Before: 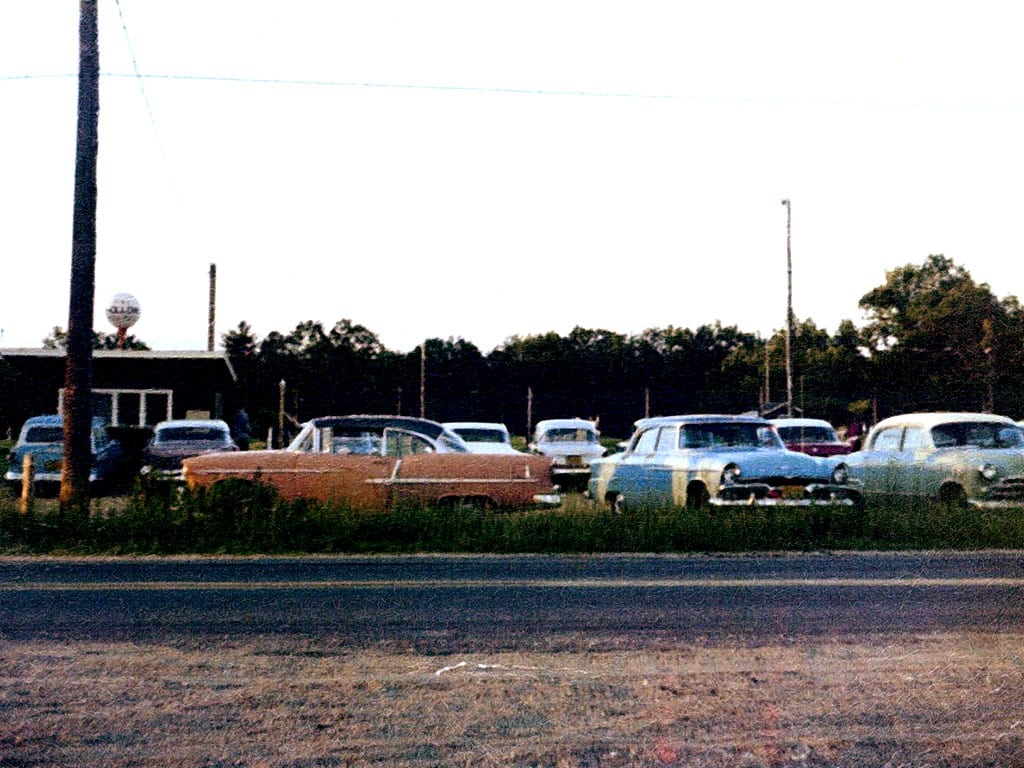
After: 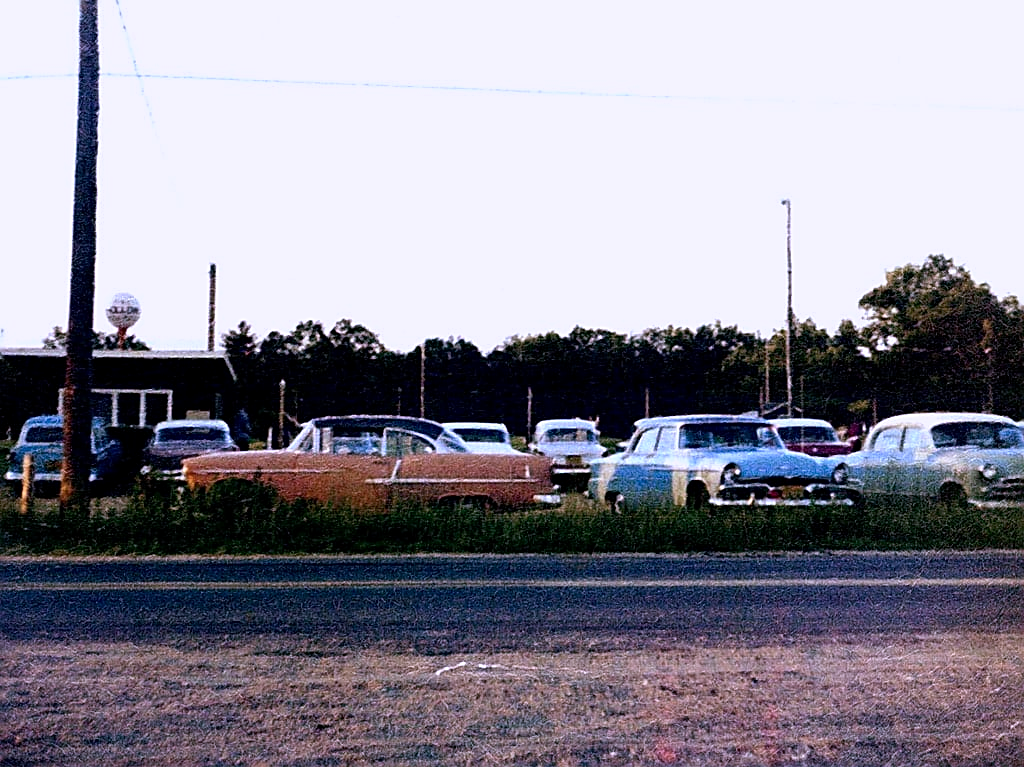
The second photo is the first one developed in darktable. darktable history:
exposure: black level correction 0.001, exposure -0.123 EV, compensate exposure bias true, compensate highlight preservation false
crop: bottom 0.059%
sharpen: on, module defaults
color calibration: illuminant custom, x 0.367, y 0.392, temperature 4436.89 K
contrast brightness saturation: contrast 0.038, saturation 0.068
